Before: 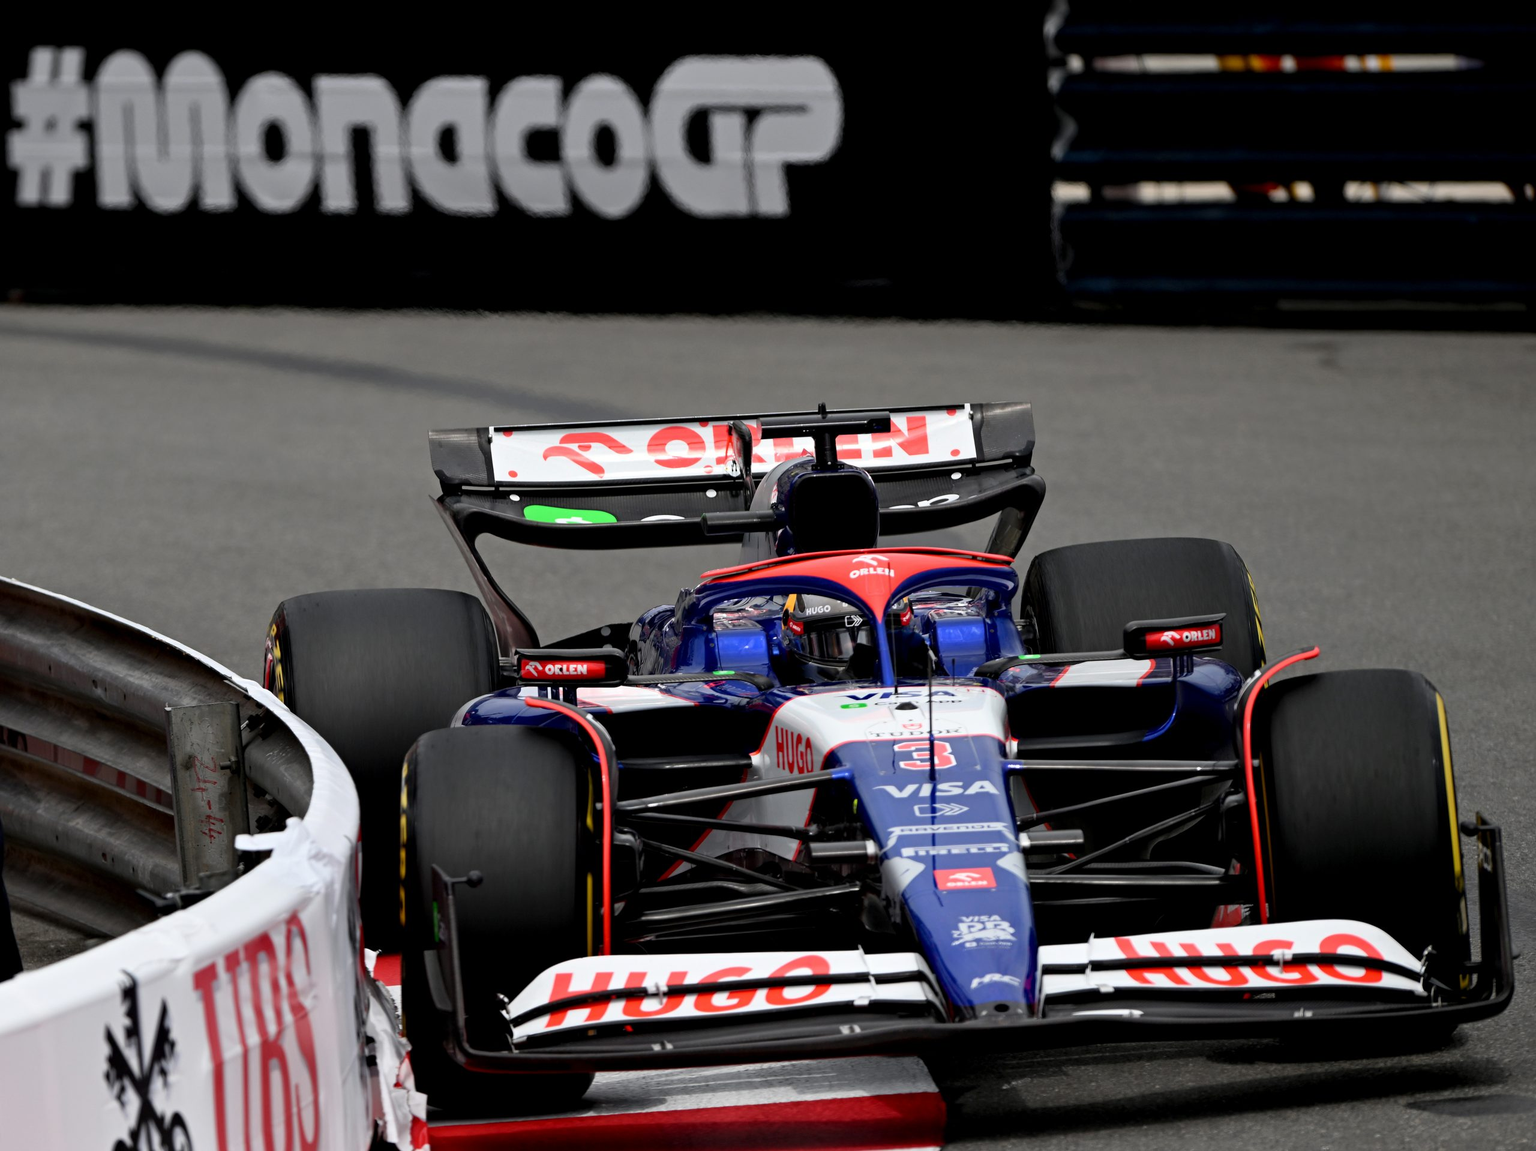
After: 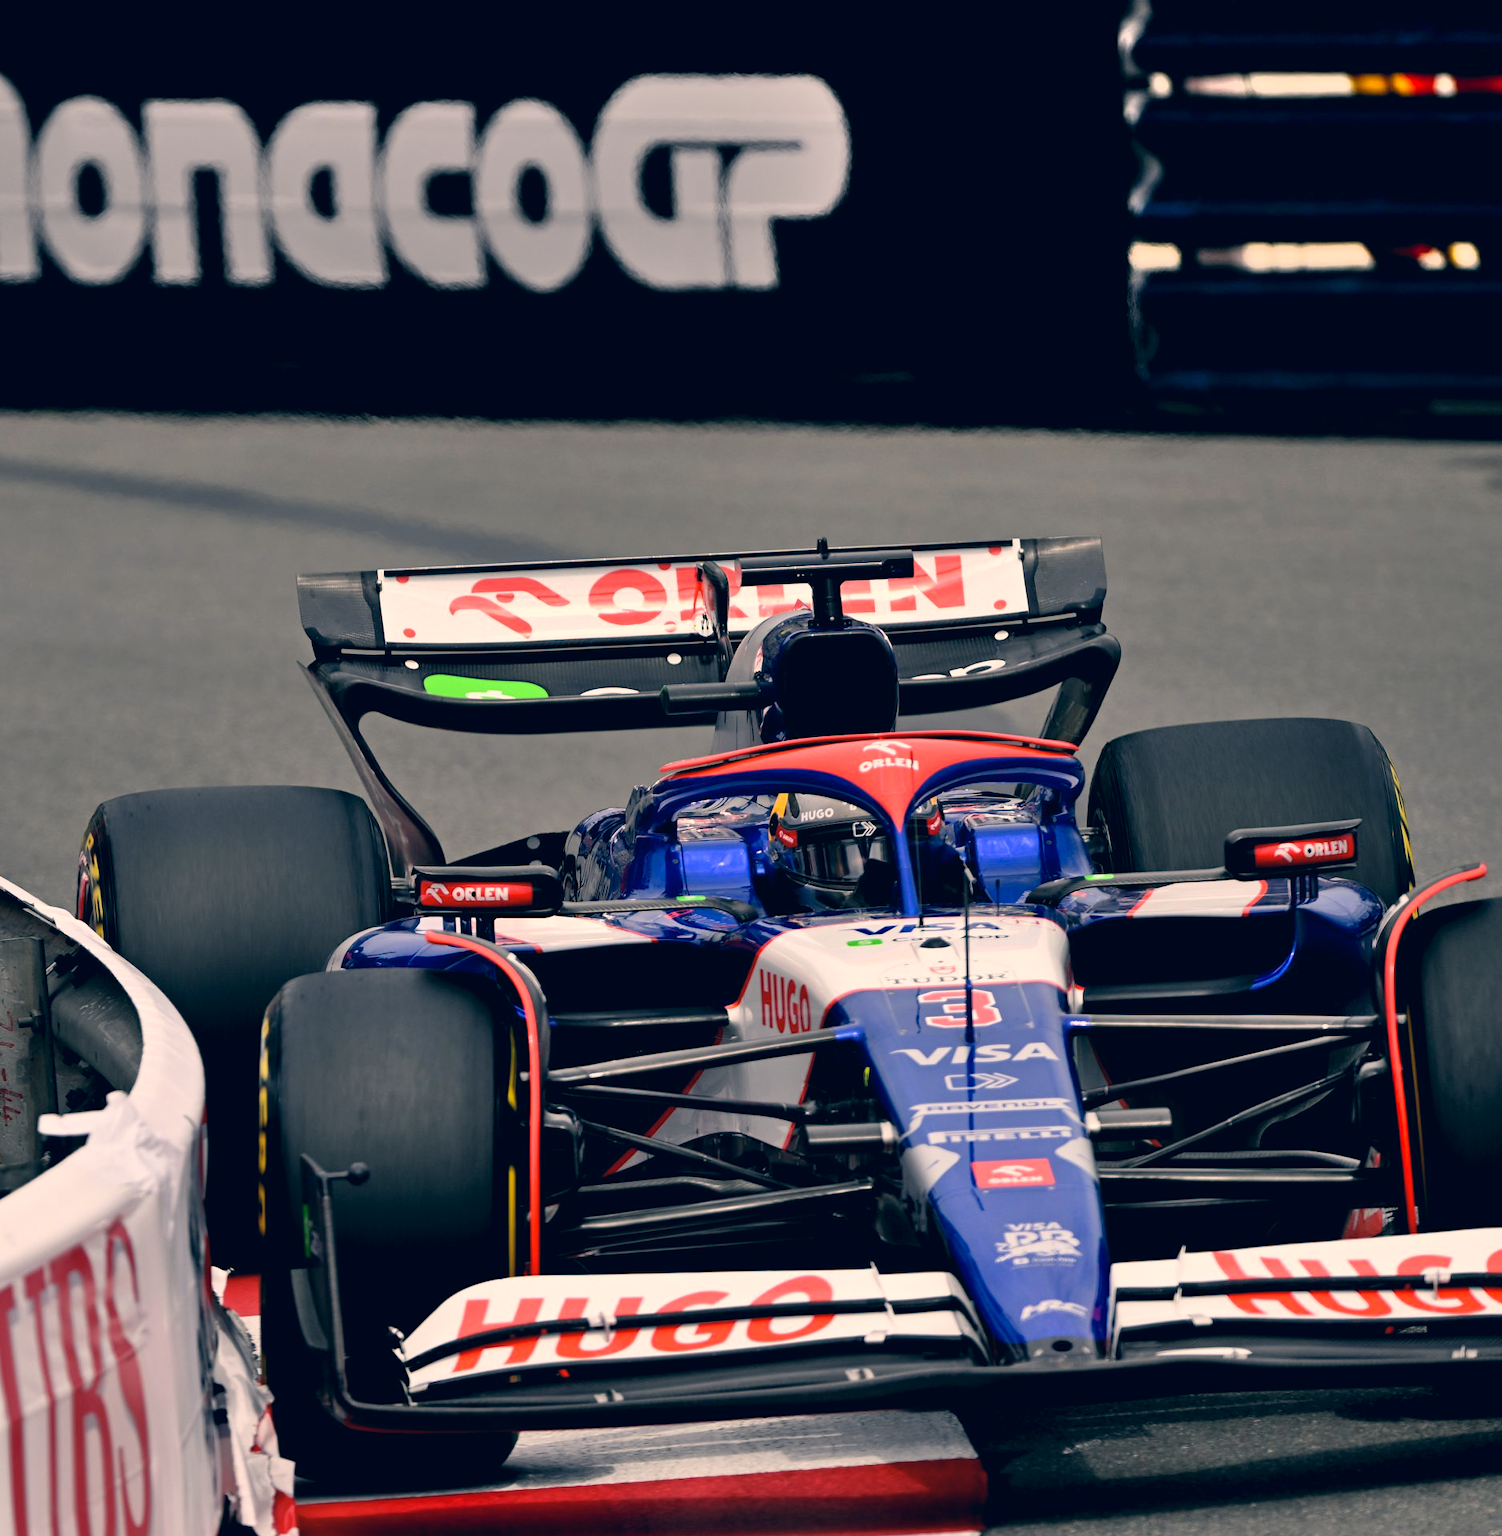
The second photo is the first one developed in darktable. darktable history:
color correction: highlights a* 10.32, highlights b* 14.66, shadows a* -9.59, shadows b* -15.02
shadows and highlights: radius 133.83, soften with gaussian
crop: left 13.443%, right 13.31%
